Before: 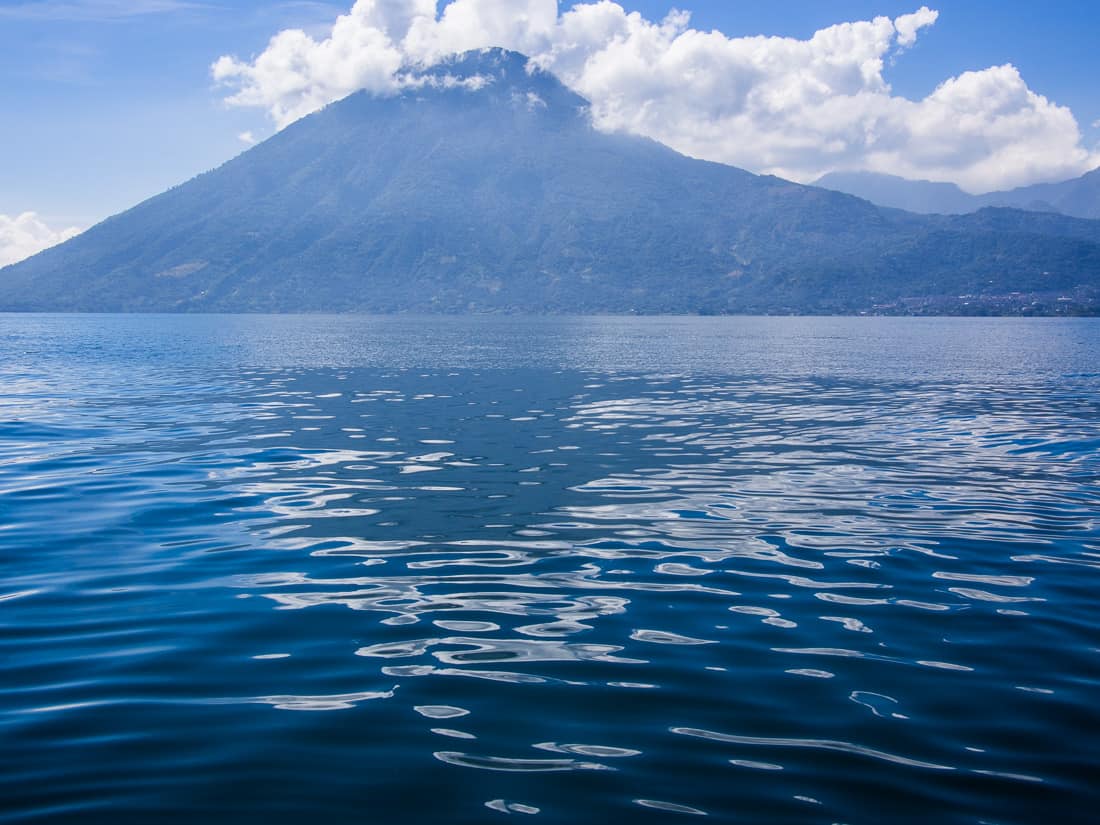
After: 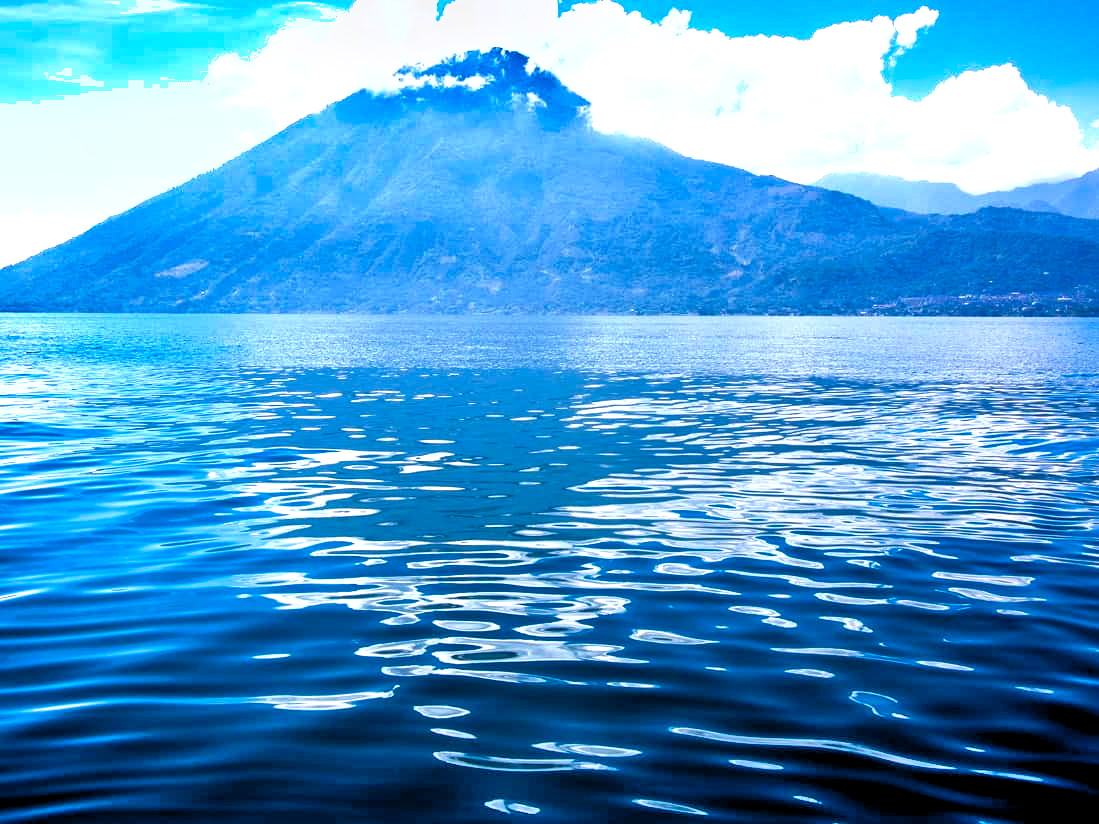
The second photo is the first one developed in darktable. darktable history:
tone equalizer: -8 EV -0.445 EV, -7 EV -0.401 EV, -6 EV -0.31 EV, -5 EV -0.25 EV, -3 EV 0.201 EV, -2 EV 0.346 EV, -1 EV 0.413 EV, +0 EV 0.422 EV, edges refinement/feathering 500, mask exposure compensation -1.57 EV, preserve details no
crop: left 0.07%
exposure: exposure 0.812 EV, compensate highlight preservation false
shadows and highlights: soften with gaussian
color balance rgb: global offset › luminance -1.031%, perceptual saturation grading › global saturation 19.415%, global vibrance 24.487%
